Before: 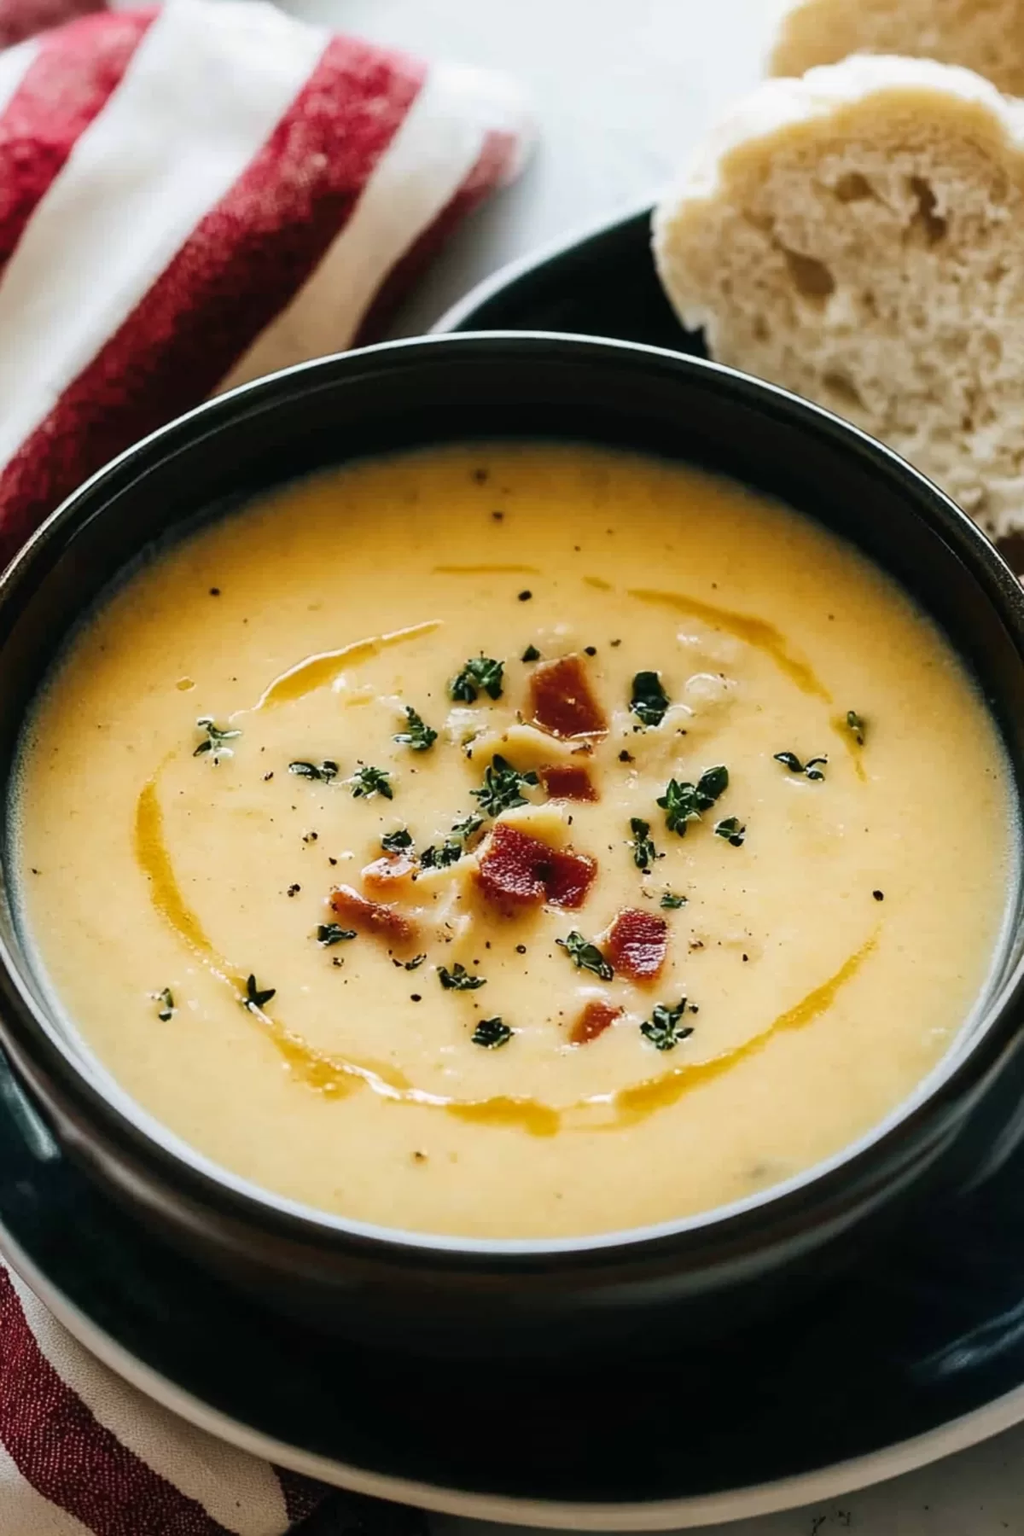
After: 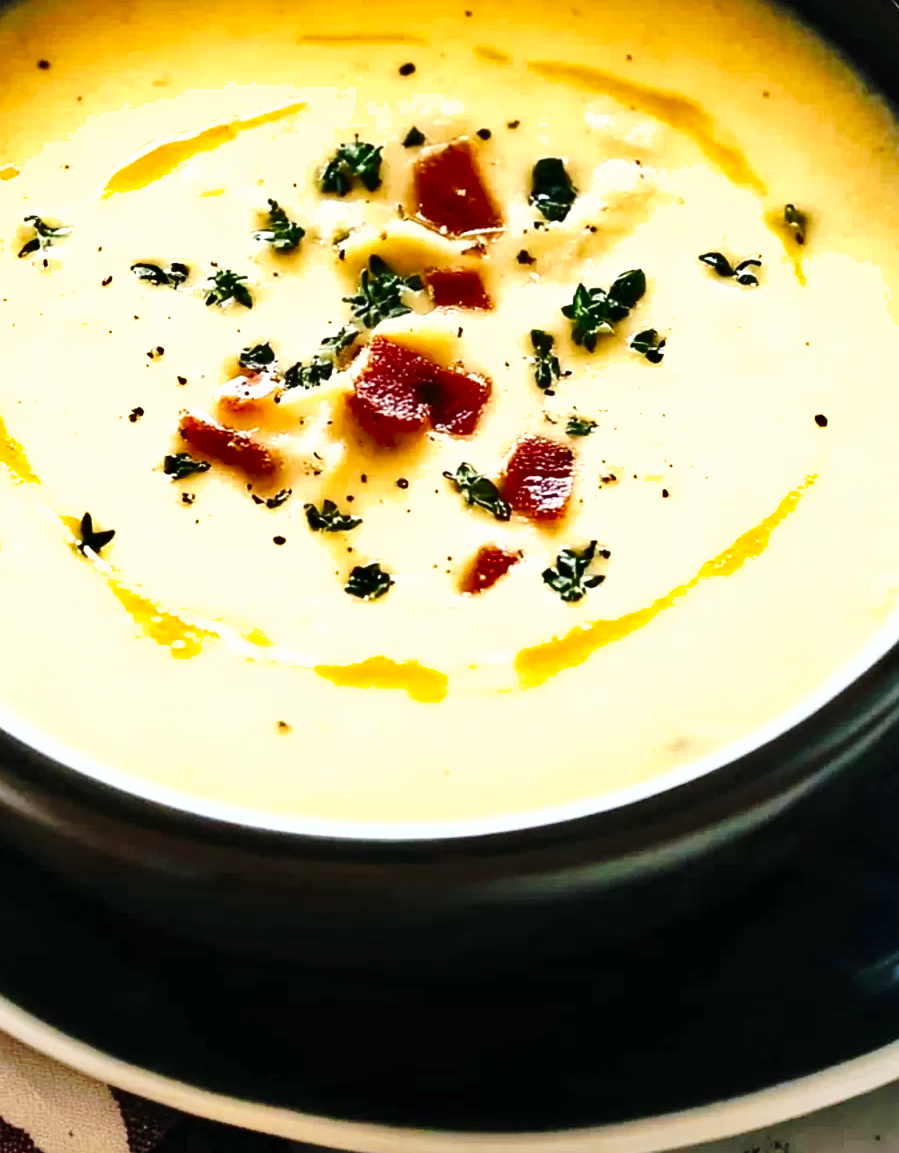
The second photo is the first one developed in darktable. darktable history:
tone curve: curves: ch0 [(0, 0) (0.081, 0.044) (0.192, 0.125) (0.283, 0.238) (0.416, 0.449) (0.495, 0.524) (0.686, 0.743) (0.826, 0.865) (0.978, 0.988)]; ch1 [(0, 0) (0.161, 0.092) (0.35, 0.33) (0.392, 0.392) (0.427, 0.426) (0.479, 0.472) (0.505, 0.497) (0.521, 0.514) (0.547, 0.568) (0.579, 0.597) (0.625, 0.627) (0.678, 0.733) (1, 1)]; ch2 [(0, 0) (0.346, 0.362) (0.404, 0.427) (0.502, 0.495) (0.531, 0.523) (0.549, 0.554) (0.582, 0.596) (0.629, 0.642) (0.717, 0.678) (1, 1)], preserve colors none
exposure: black level correction 0.001, exposure 0.954 EV, compensate highlight preservation false
crop and rotate: left 17.352%, top 34.993%, right 7.683%, bottom 0.929%
shadows and highlights: soften with gaussian
